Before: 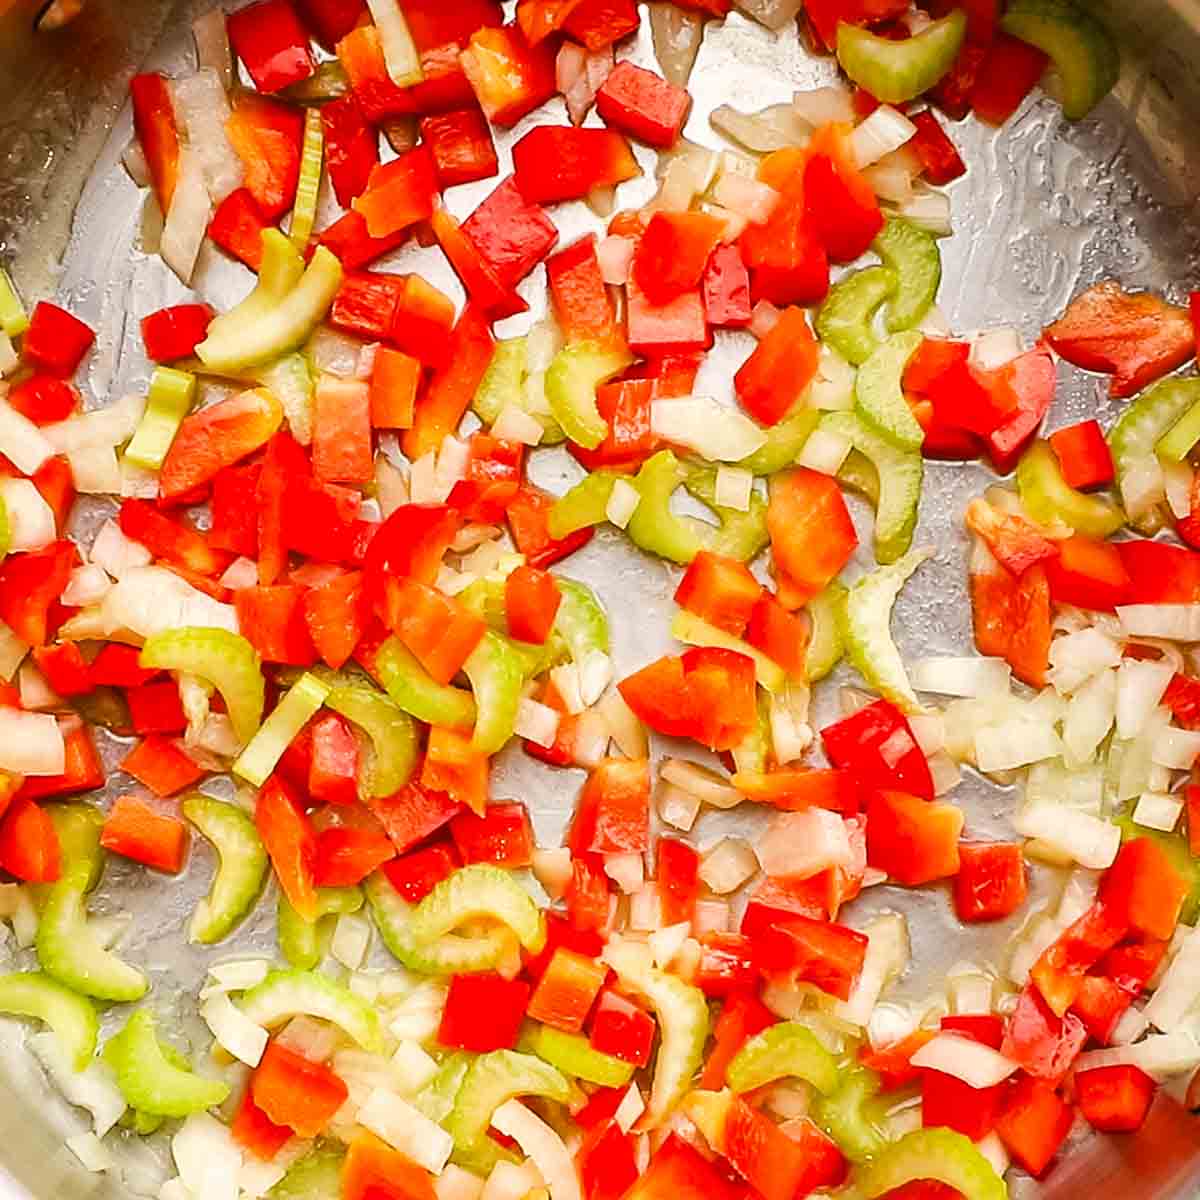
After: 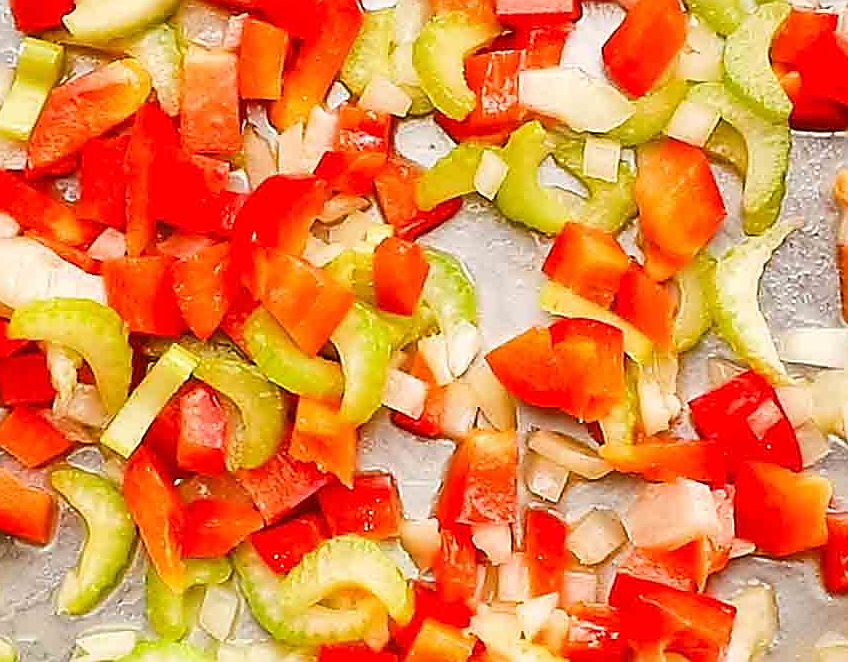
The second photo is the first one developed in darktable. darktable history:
sharpen: radius 1.356, amount 1.237, threshold 0.736
crop: left 11.042%, top 27.495%, right 18.258%, bottom 17.287%
